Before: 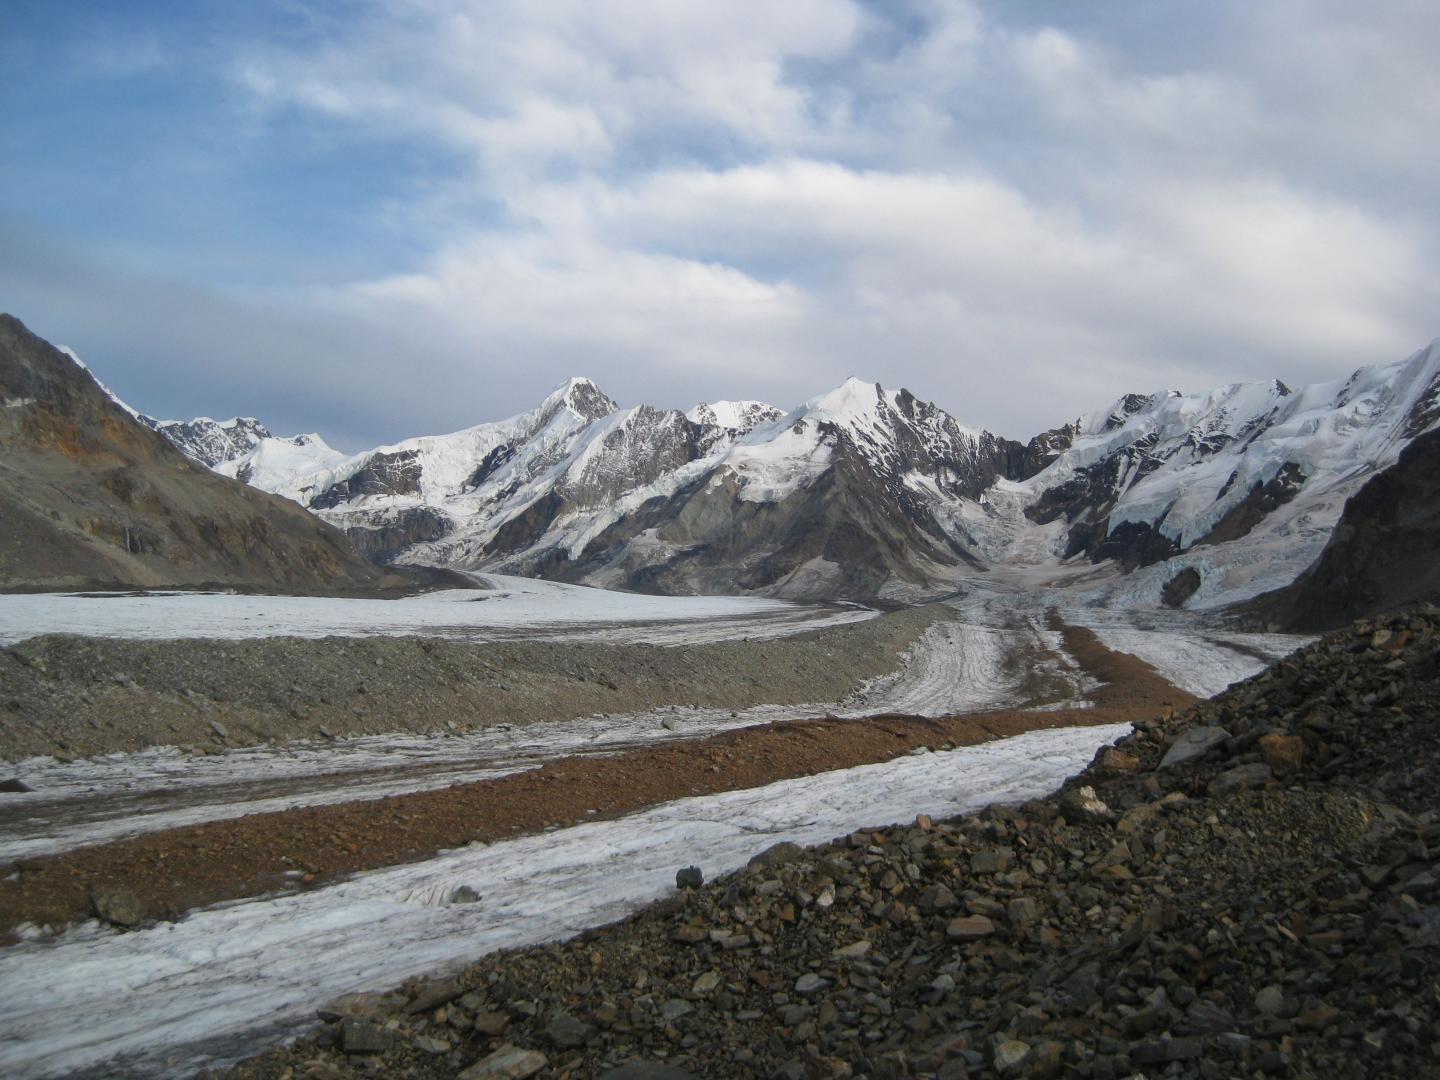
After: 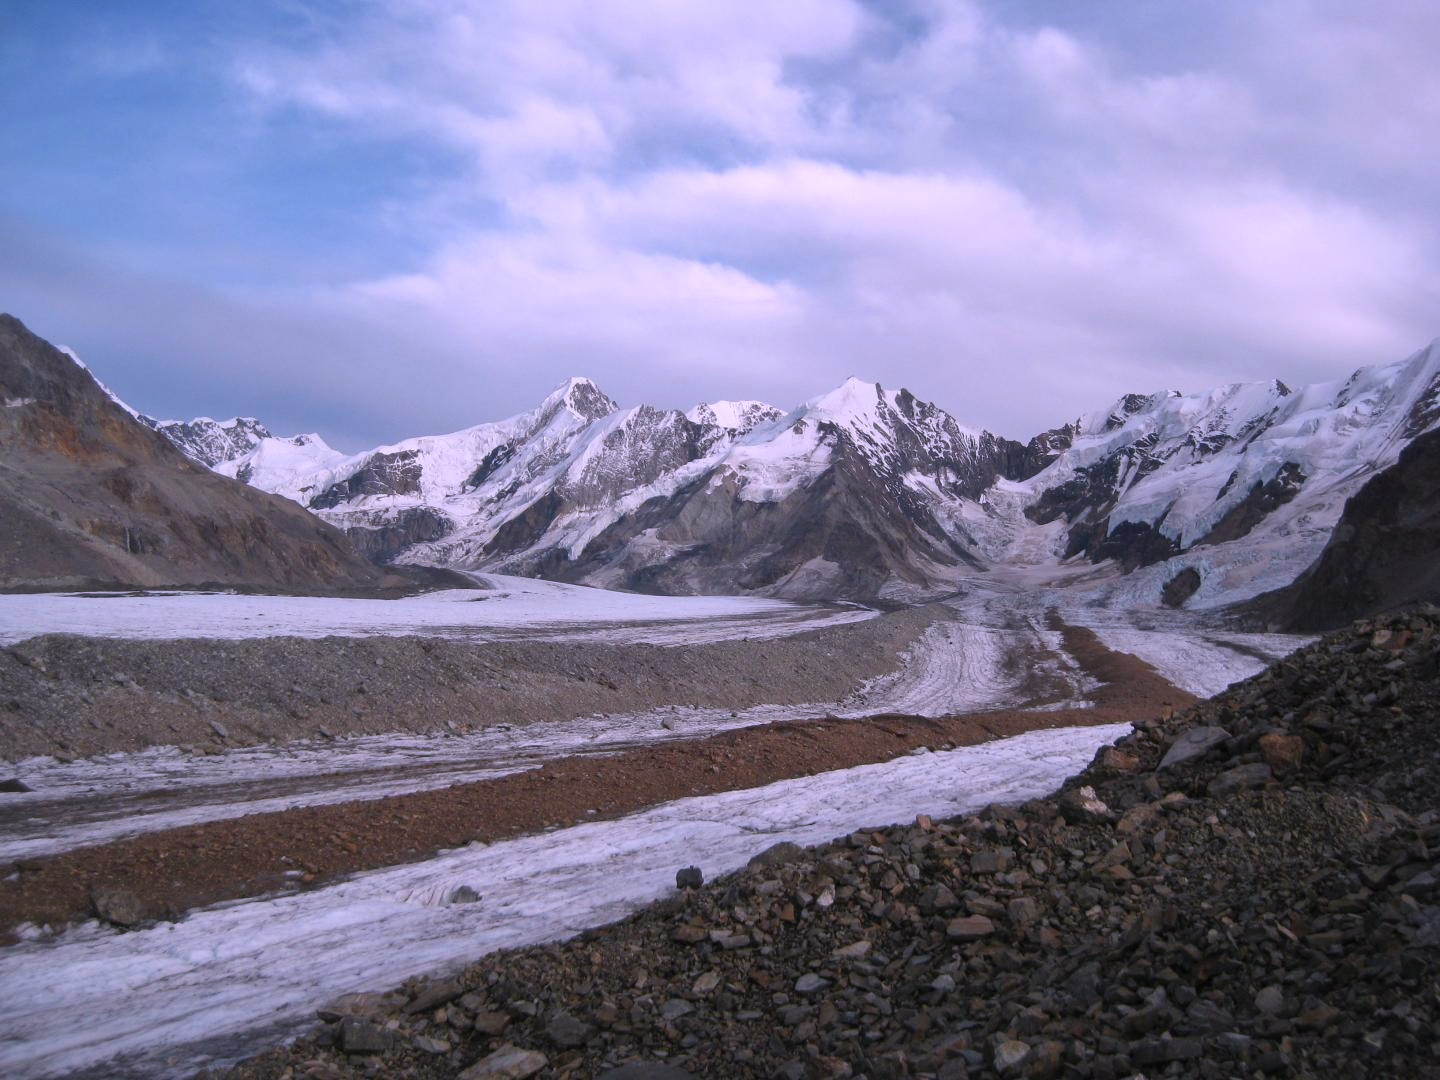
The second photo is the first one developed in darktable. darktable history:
color correction: highlights a* 15.22, highlights b* -25.34
